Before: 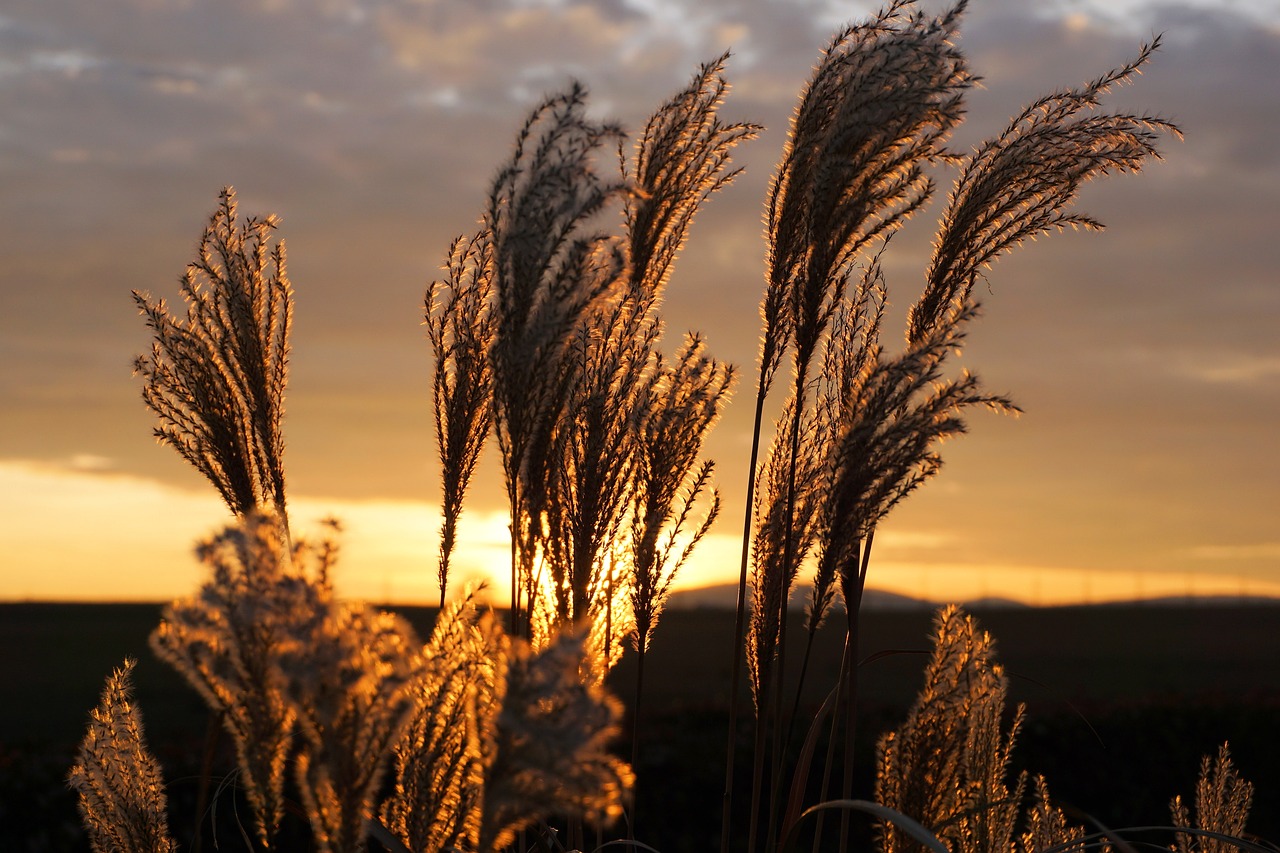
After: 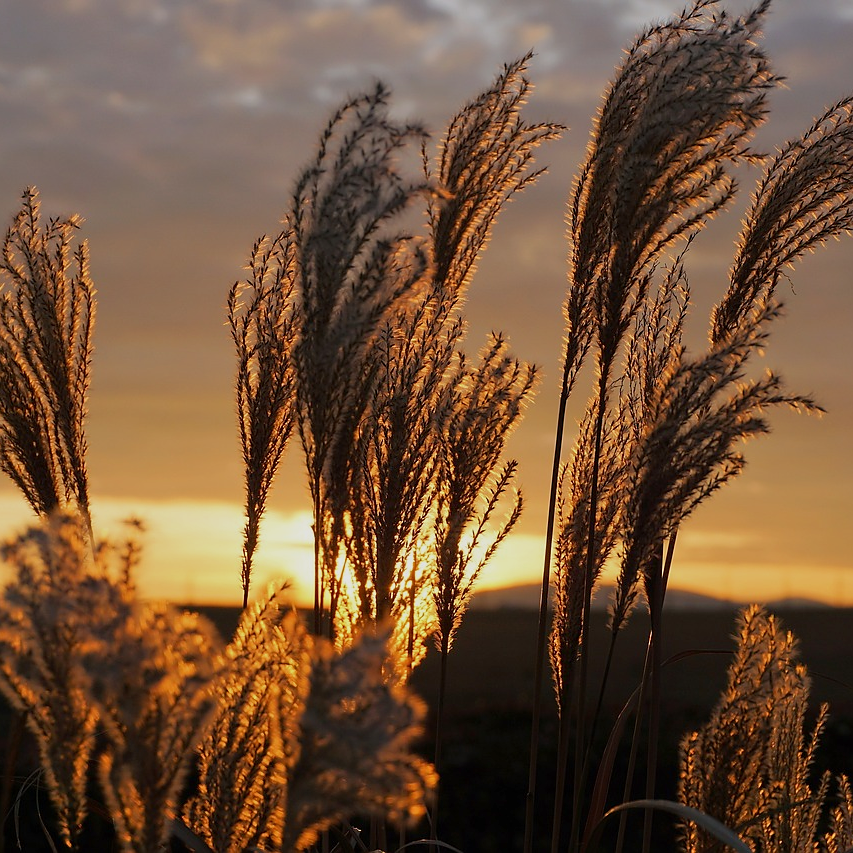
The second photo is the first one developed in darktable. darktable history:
crop and rotate: left 15.446%, right 17.836%
sharpen: radius 1, threshold 1
tone equalizer: -8 EV 0.25 EV, -7 EV 0.417 EV, -6 EV 0.417 EV, -5 EV 0.25 EV, -3 EV -0.25 EV, -2 EV -0.417 EV, -1 EV -0.417 EV, +0 EV -0.25 EV, edges refinement/feathering 500, mask exposure compensation -1.57 EV, preserve details guided filter
